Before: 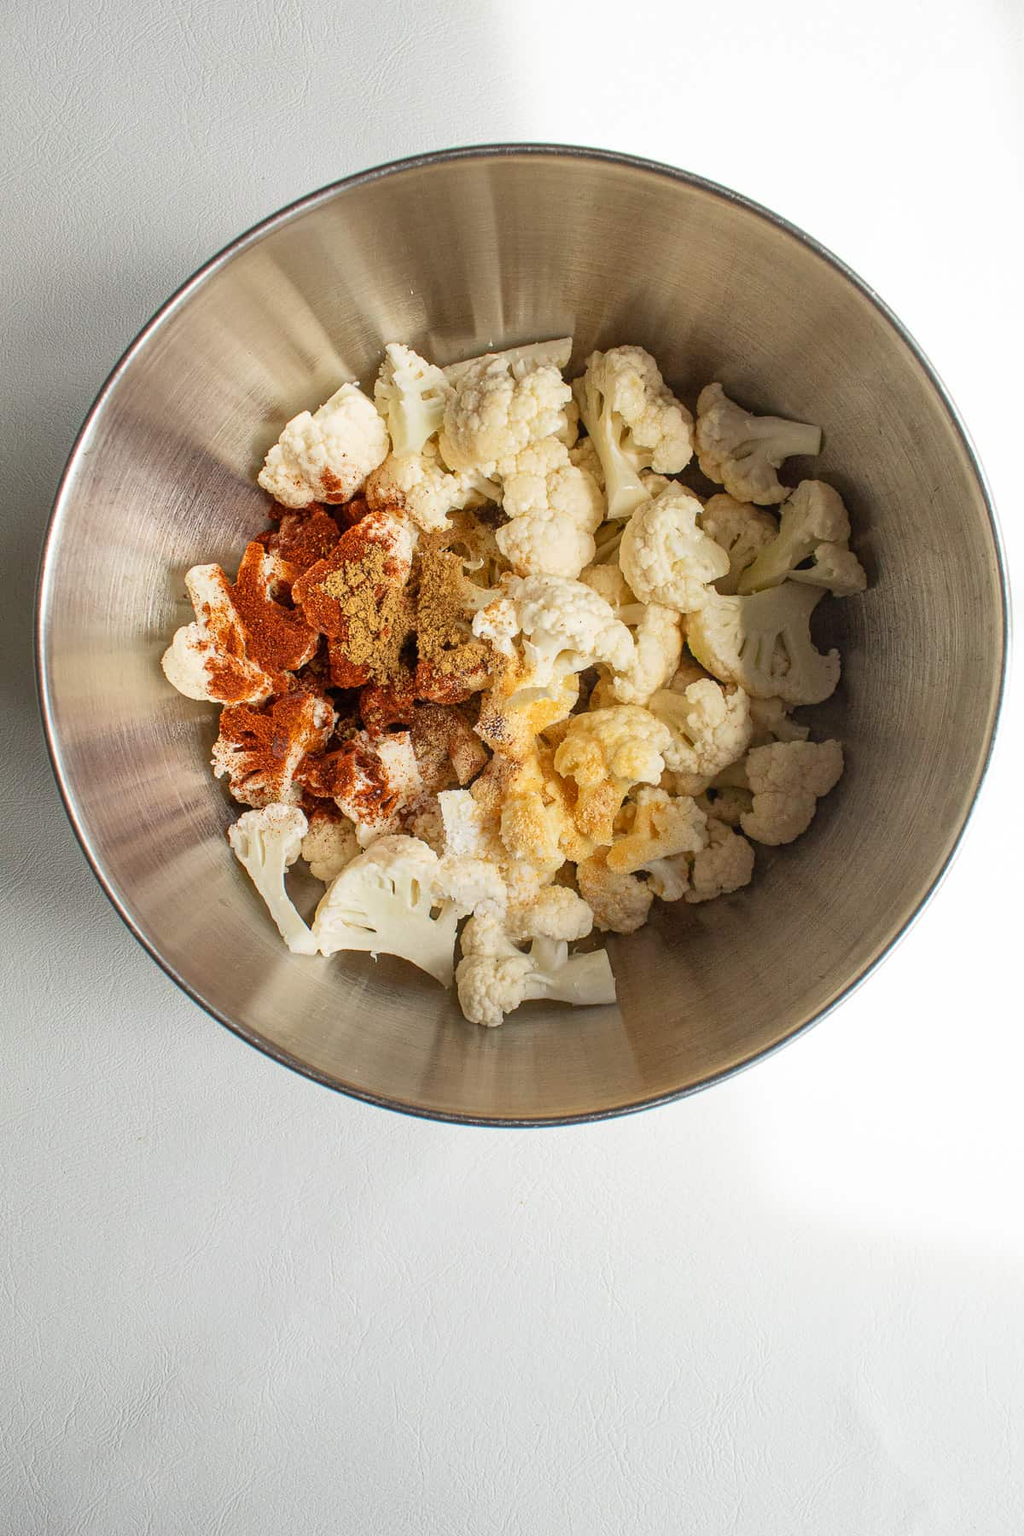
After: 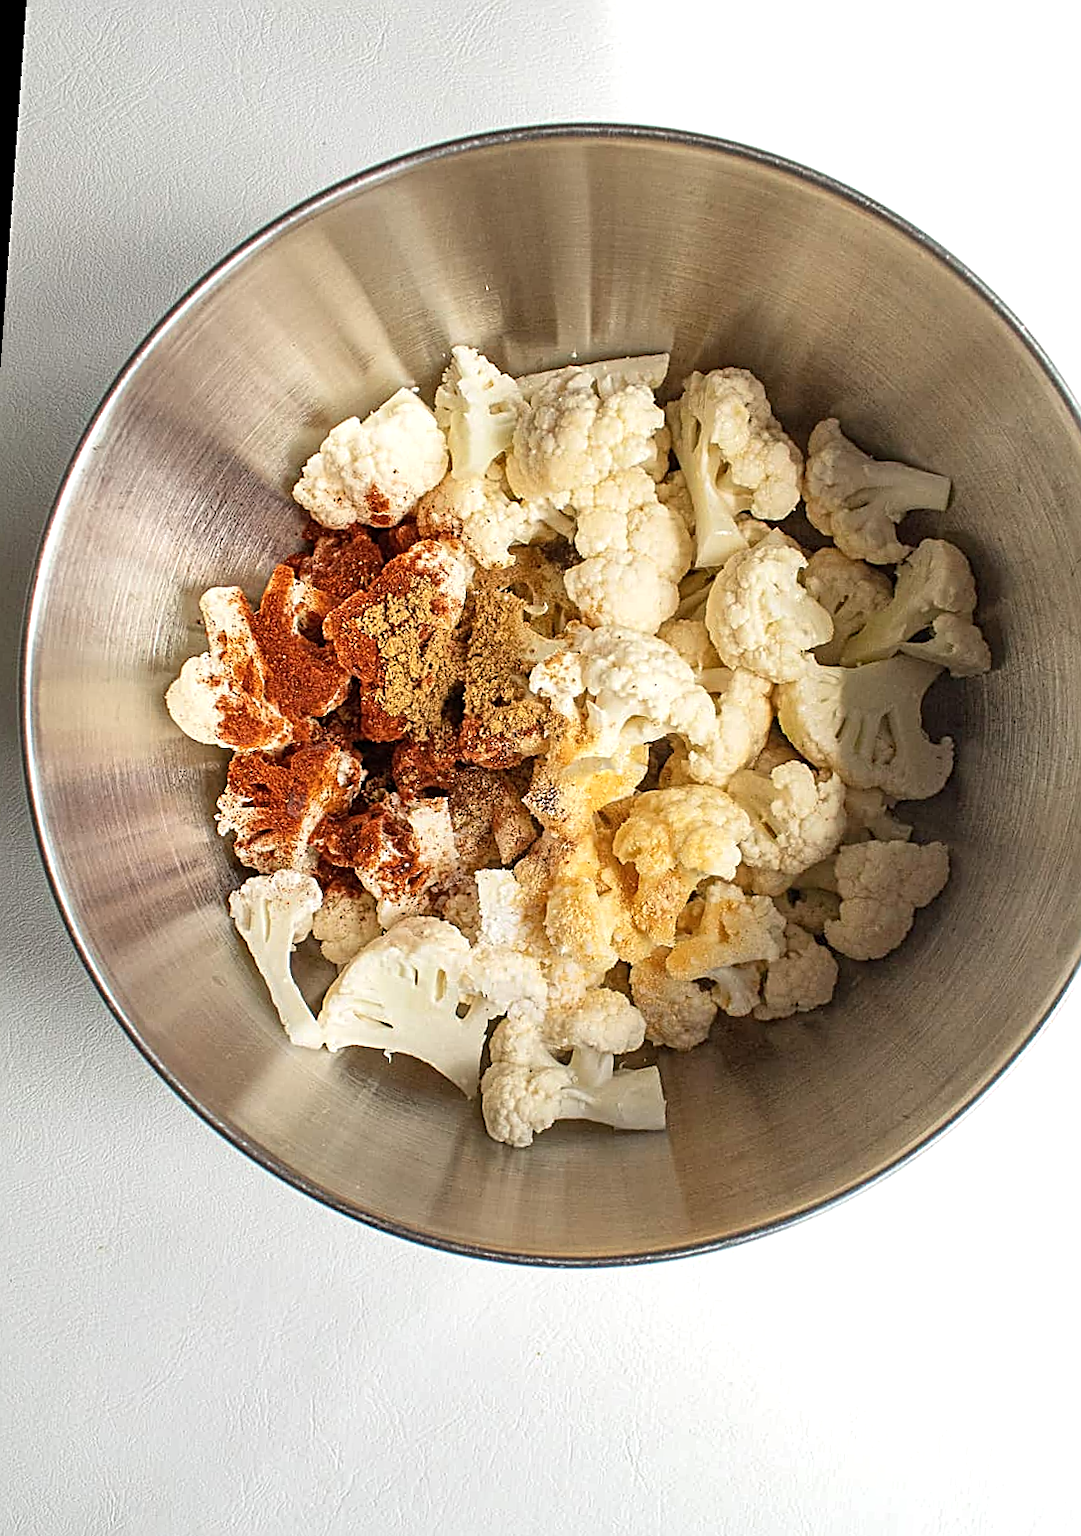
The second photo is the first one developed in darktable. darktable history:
rotate and perspective: rotation 4.1°, automatic cropping off
shadows and highlights: radius 44.78, white point adjustment 6.64, compress 79.65%, highlights color adjustment 78.42%, soften with gaussian
crop and rotate: left 7.196%, top 4.574%, right 10.605%, bottom 13.178%
sharpen: radius 2.584, amount 0.688
